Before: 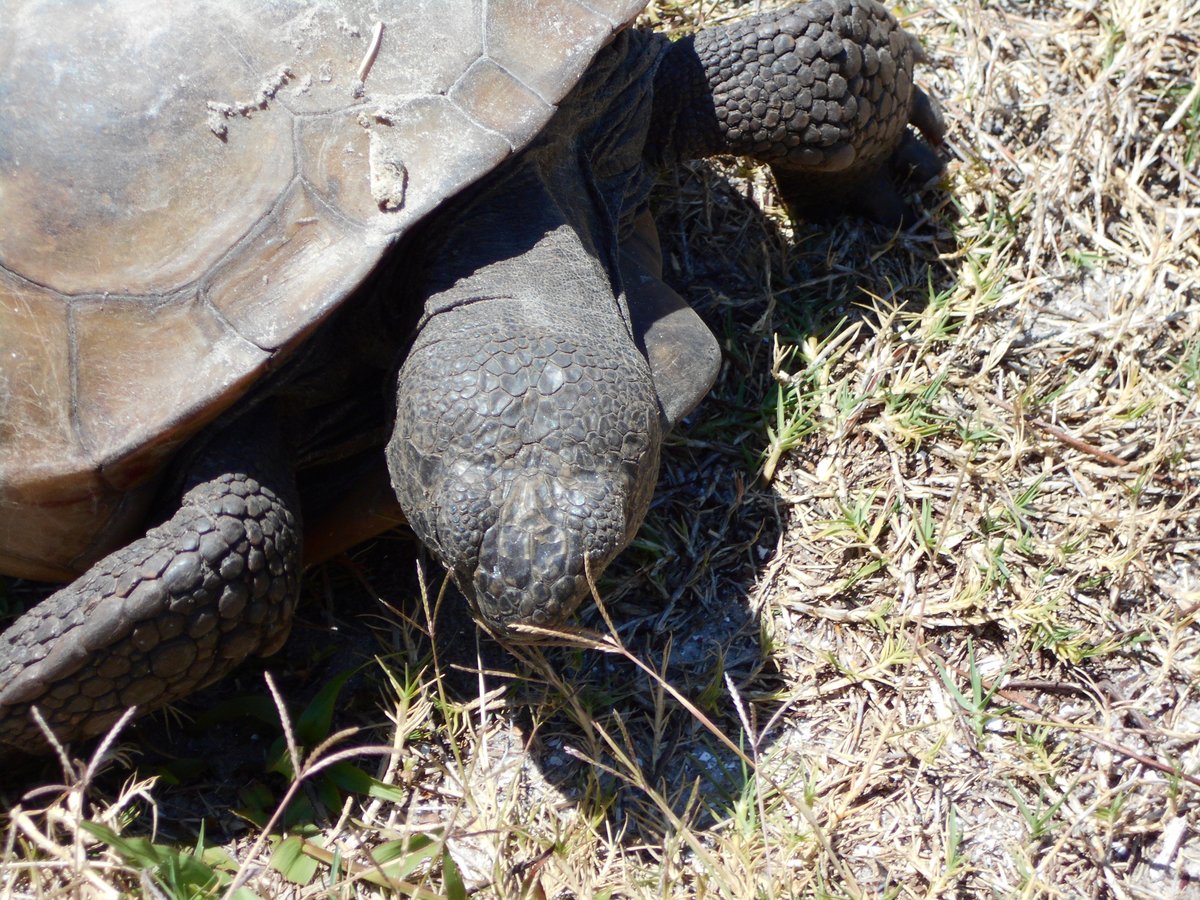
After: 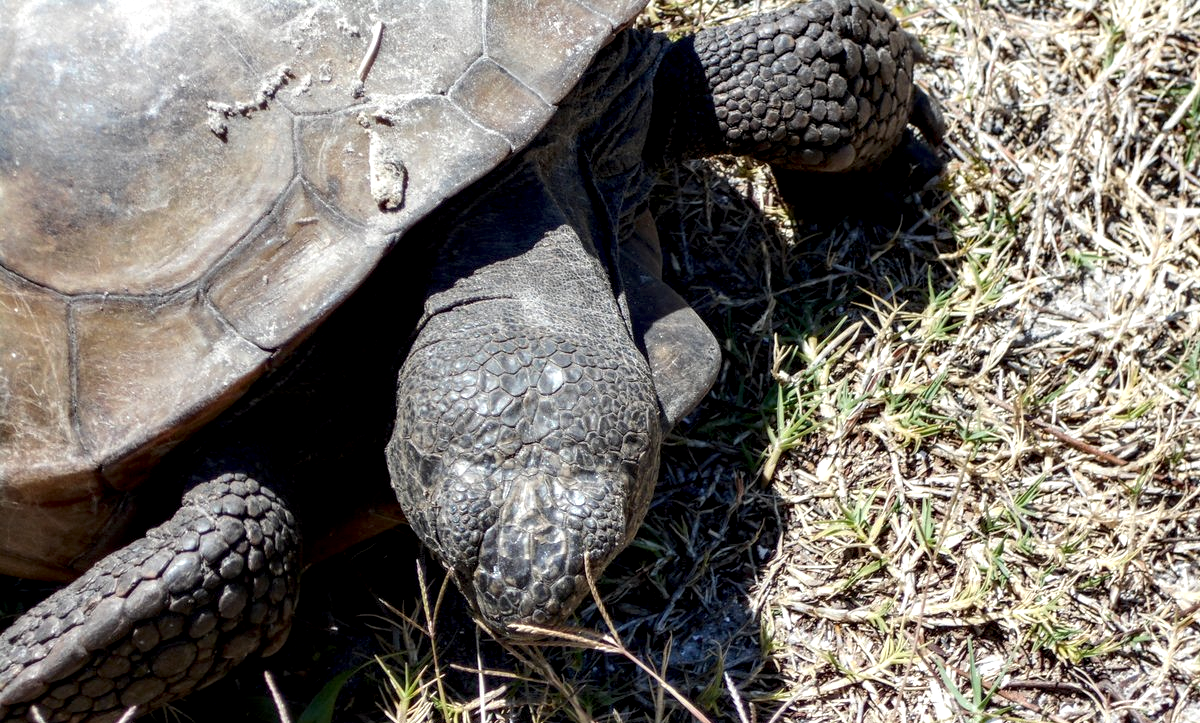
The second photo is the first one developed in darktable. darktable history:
crop: bottom 19.563%
local contrast: highlights 20%, shadows 72%, detail 170%
